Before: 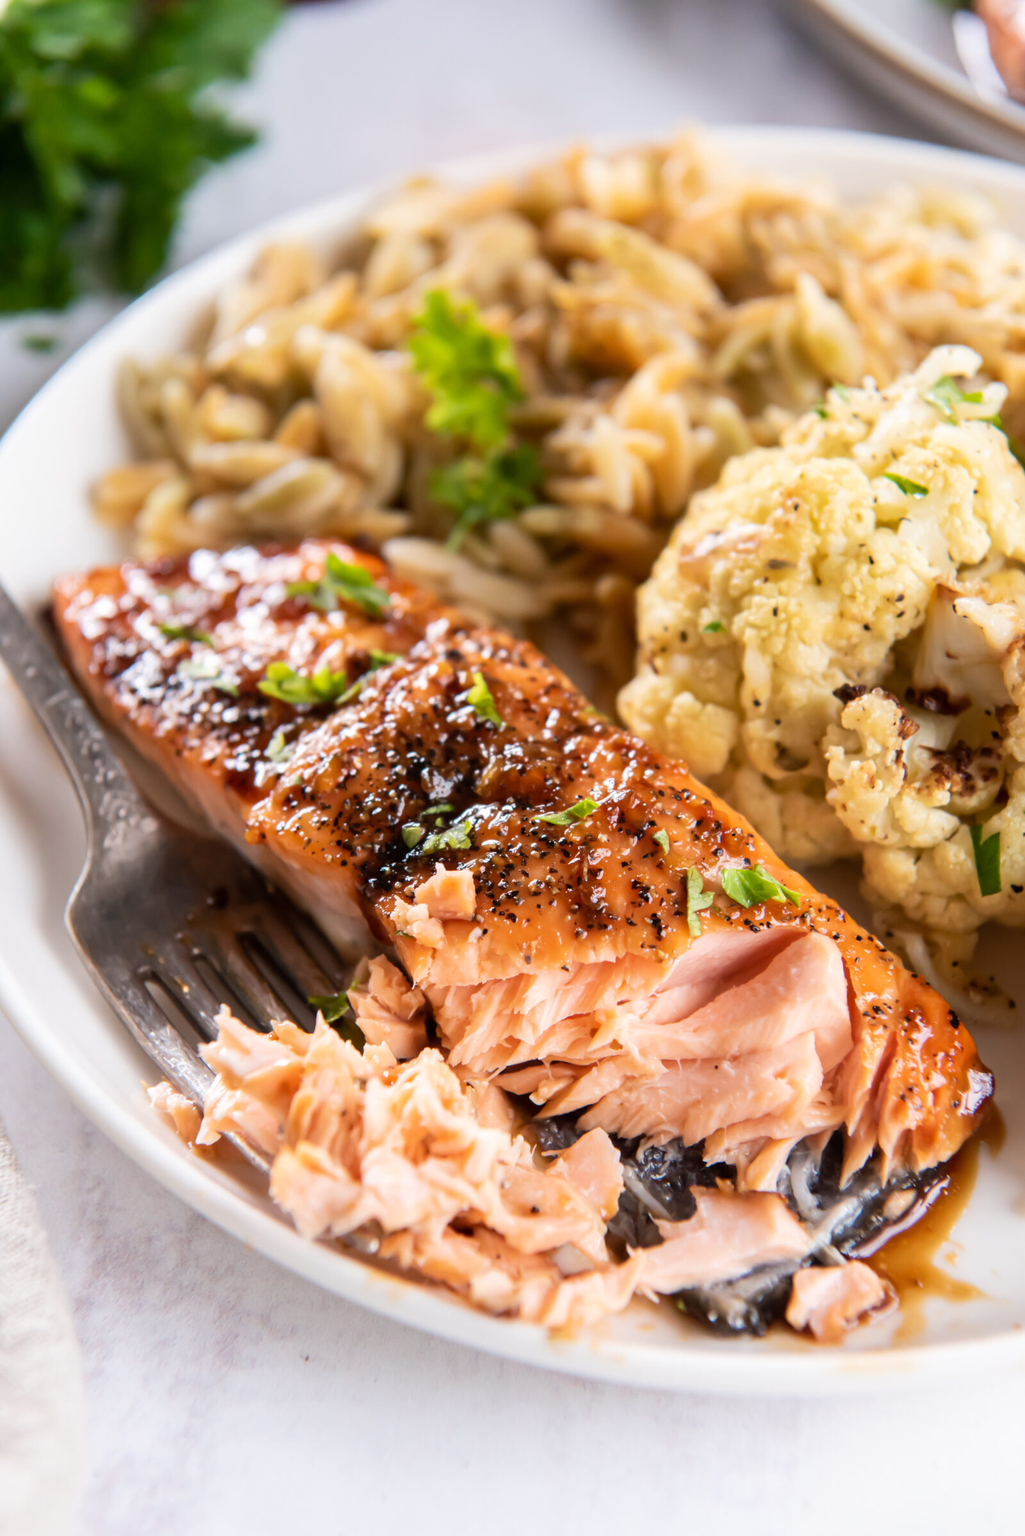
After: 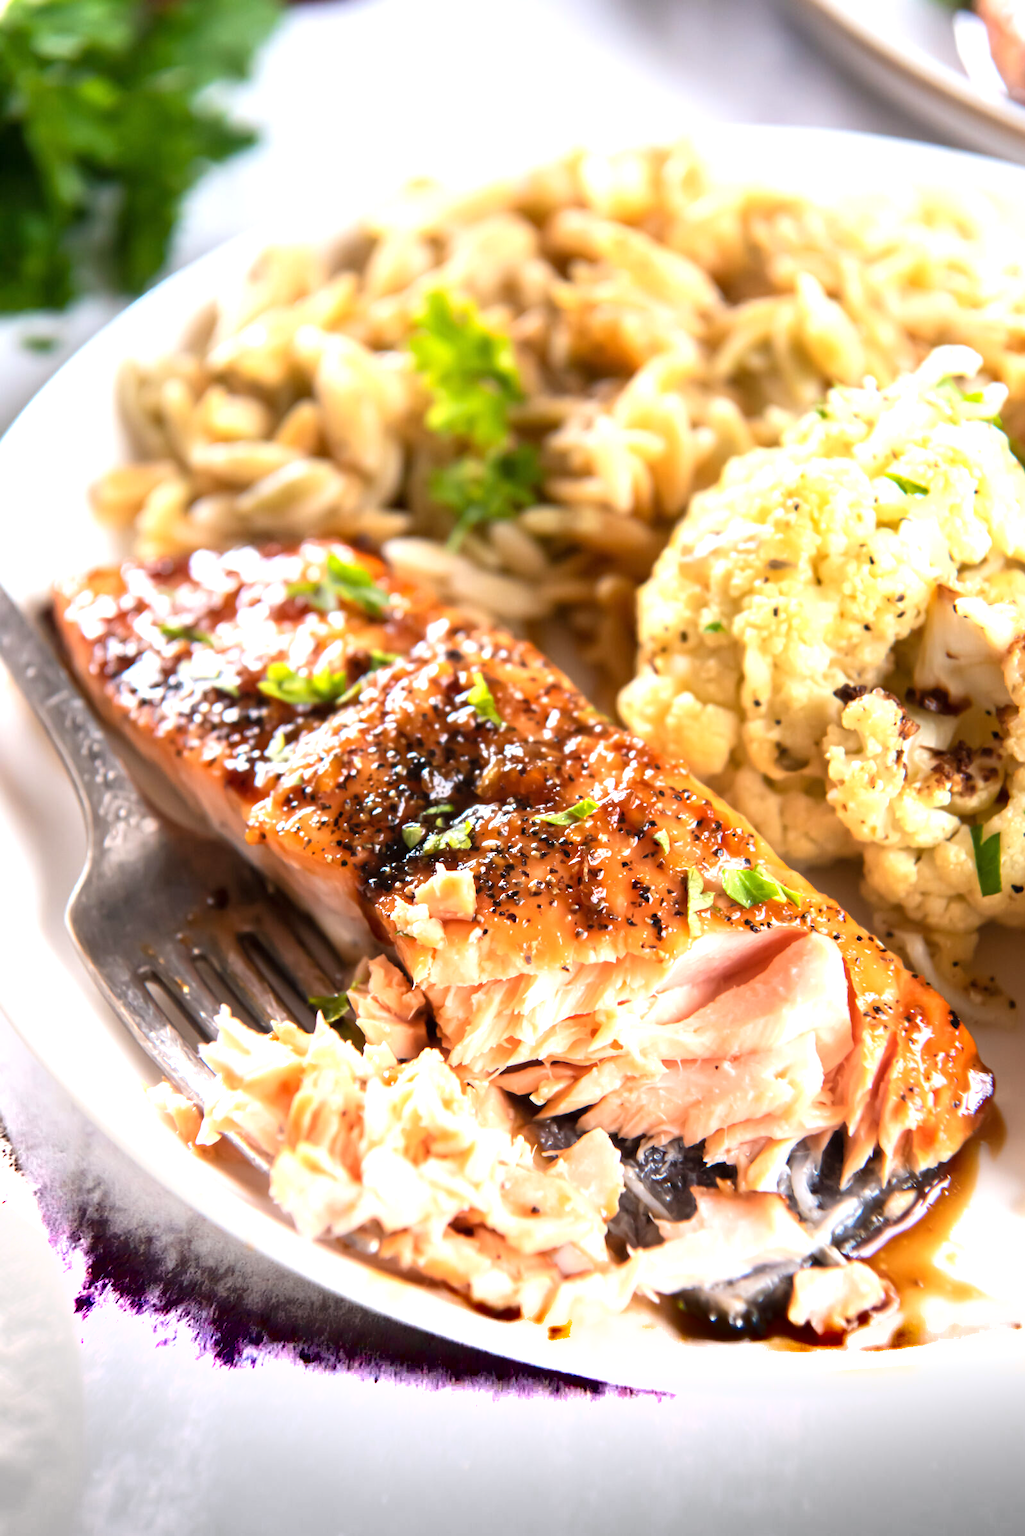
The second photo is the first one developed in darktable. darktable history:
tone equalizer: on, module defaults
shadows and highlights: radius 331.84, shadows 53.55, highlights -100, compress 94.63%, highlights color adjustment 73.23%, soften with gaussian
exposure: exposure 0.74 EV, compensate highlight preservation false
